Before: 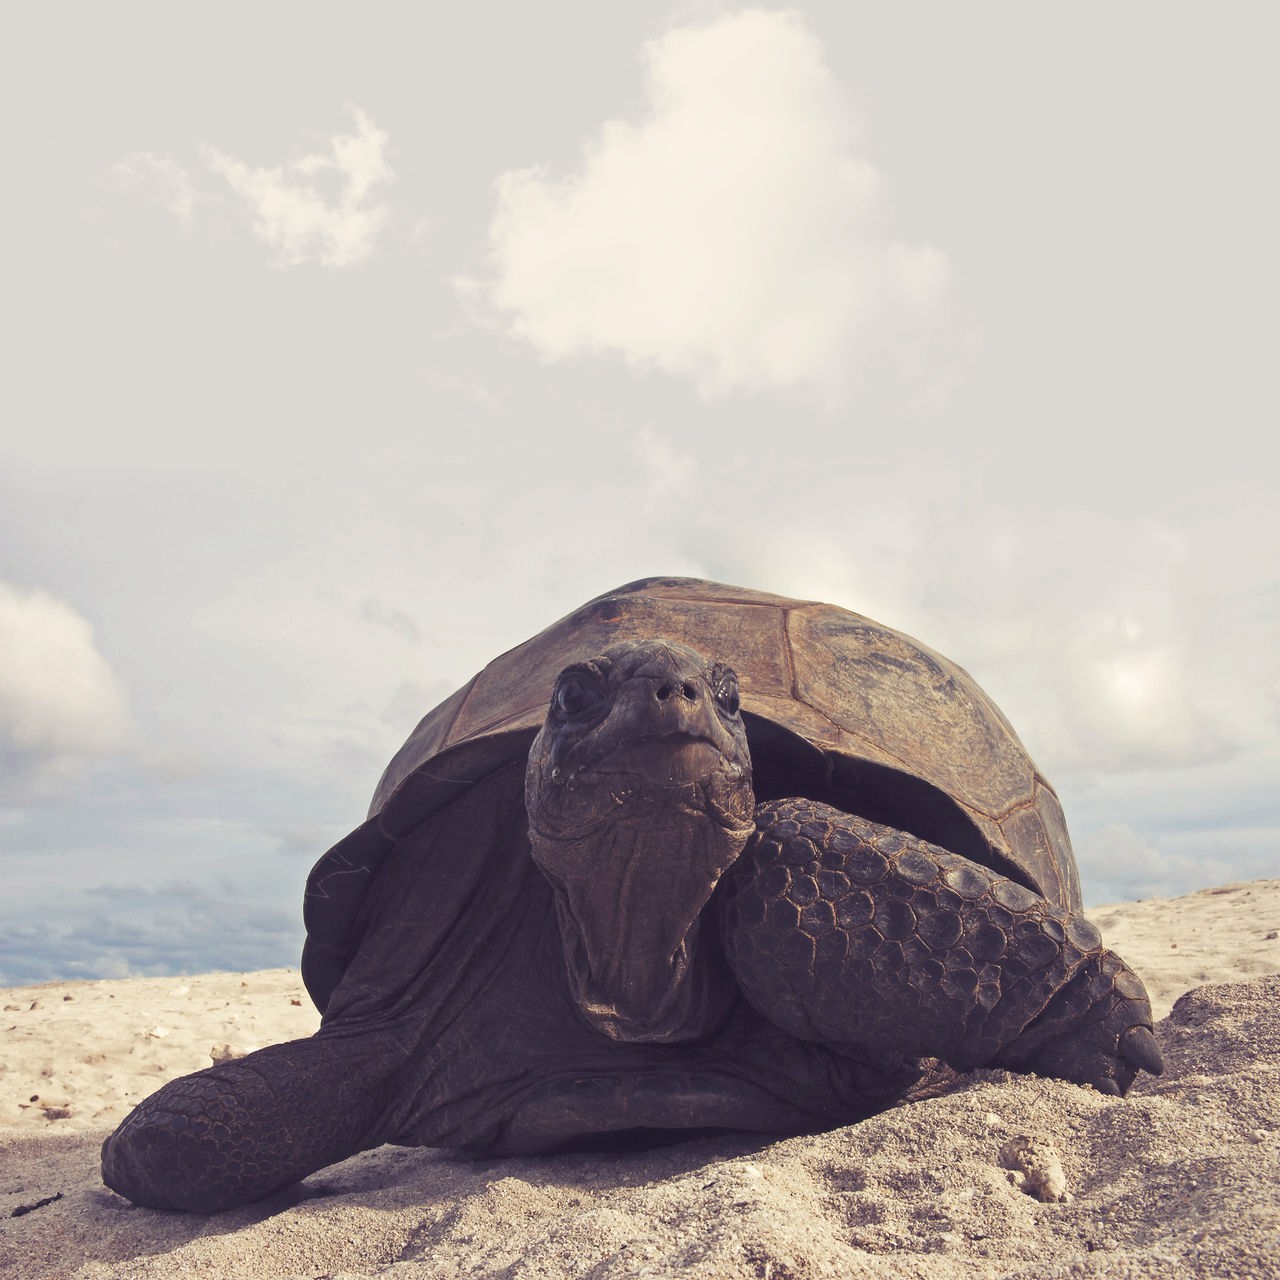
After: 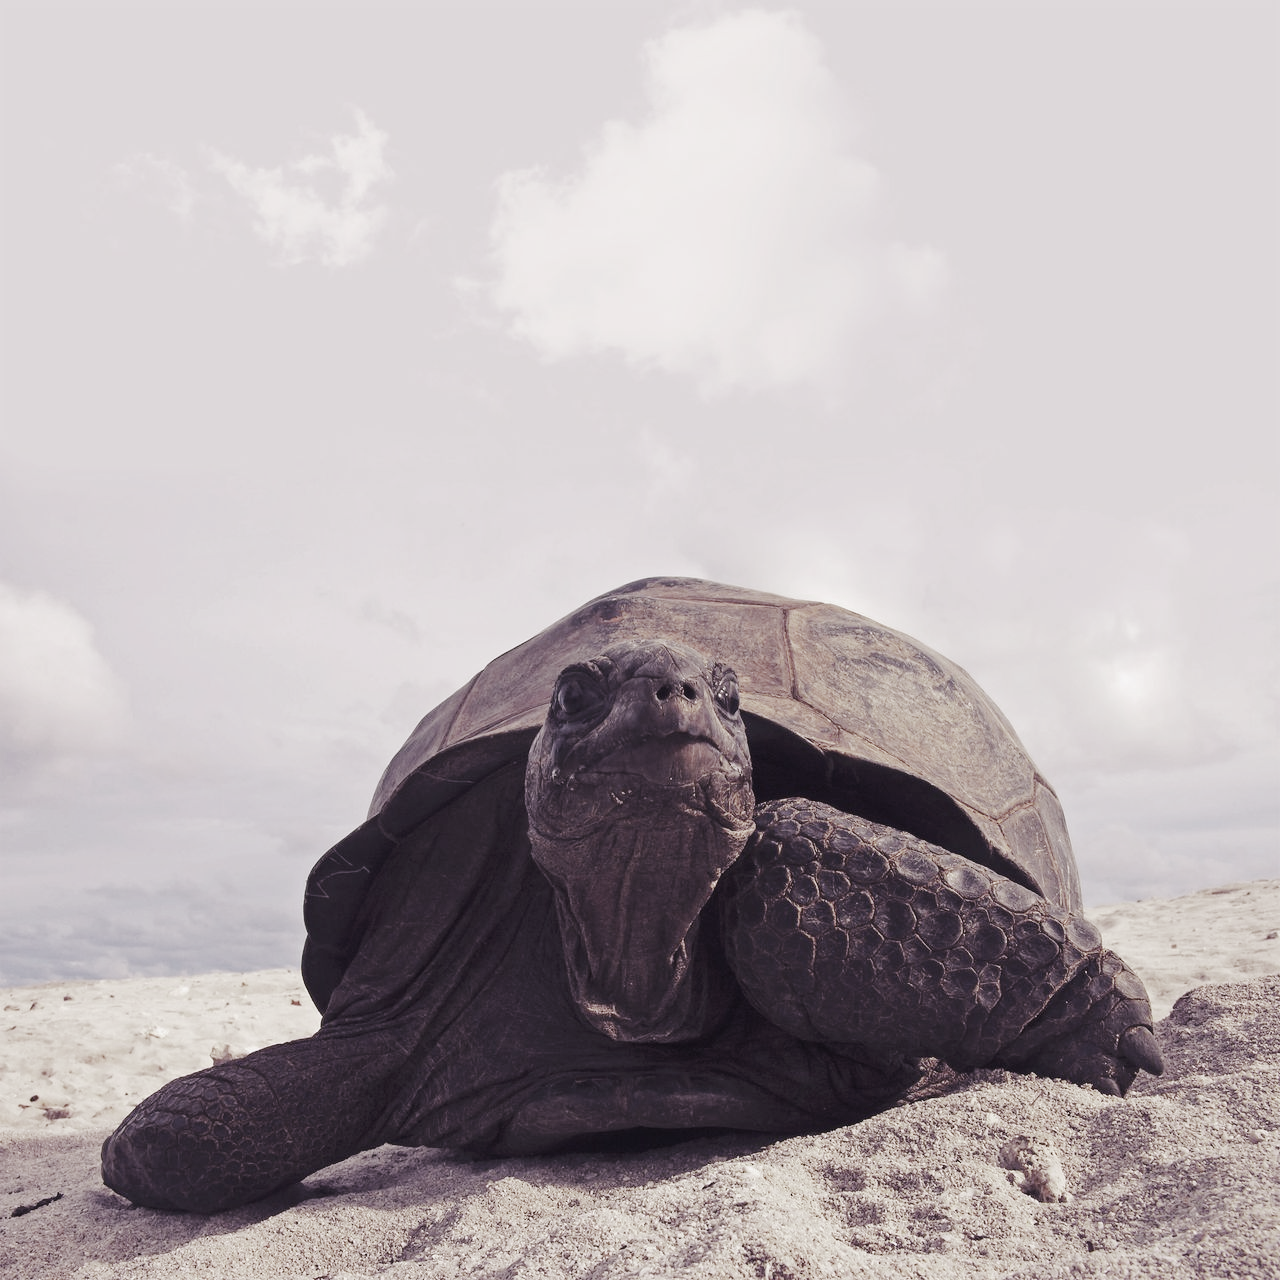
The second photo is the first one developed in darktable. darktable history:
tone curve: curves: ch0 [(0, 0) (0.003, 0.019) (0.011, 0.02) (0.025, 0.019) (0.044, 0.027) (0.069, 0.038) (0.1, 0.056) (0.136, 0.089) (0.177, 0.137) (0.224, 0.187) (0.277, 0.259) (0.335, 0.343) (0.399, 0.437) (0.468, 0.532) (0.543, 0.613) (0.623, 0.685) (0.709, 0.752) (0.801, 0.822) (0.898, 0.9) (1, 1)], preserve colors none
color look up table: target L [91.08, 91.88, 89.4, 82.05, 66.04, 66.33, 65.61, 58.8, 41.2, 35.64, 33.07, 2.278, 200.32, 81.92, 83.44, 76.4, 70.62, 62.81, 55.56, 55.38, 46.23, 46.81, 40.01, 32.8, 31.9, 23.36, 8.859, 86.9, 75.12, 75.08, 67.64, 49.33, 53.16, 59.37, 58.11, 59.43, 39.08, 36.59, 30.73, 31.7, 9.045, 1.137, 96.17, 90.61, 80.49, 65.94, 71.81, 44.95, 34.36], target a [-7.549, -14.63, -9.018, -31.92, -49.32, -19.39, -16.88, -4.209, -27.71, -8.044, -20.08, -6.413, 0, 3.849, 5.723, 5.213, 20.53, 3.63, 24.49, 5.159, 58.45, 45.68, 23.02, 35.43, 11.77, 24.31, 19.12, 5.585, 22.61, 24.93, 9.435, 63.11, 60.98, 26.12, 12.04, 12.14, 36.72, 17.89, 31.95, 2.856, 23.29, 8.387, -3.864, -15.41, -2.455, -18.78, -4.724, -7.893, -1.853], target b [28.43, 74.26, 9.41, 10.91, 43.24, 48.22, 24.43, 0.981, 23.7, 18.84, 10.88, 3.557, 0, 15.3, -0.933, 47.33, 6.252, 10.08, 25.07, 32.7, 18.65, 32.04, 3.384, 25.8, 15.78, 16.03, 10.52, -7.435, -11.69, -17.68, -23.15, -27.02, -41.05, -16.36, -16.64, -29.35, -34.61, -17.91, -3.746, -15.74, -33.88, -18.54, -2.434, -4.347, -6.806, -3.443, -17.99, -8.513, -1.951], num patches 49
